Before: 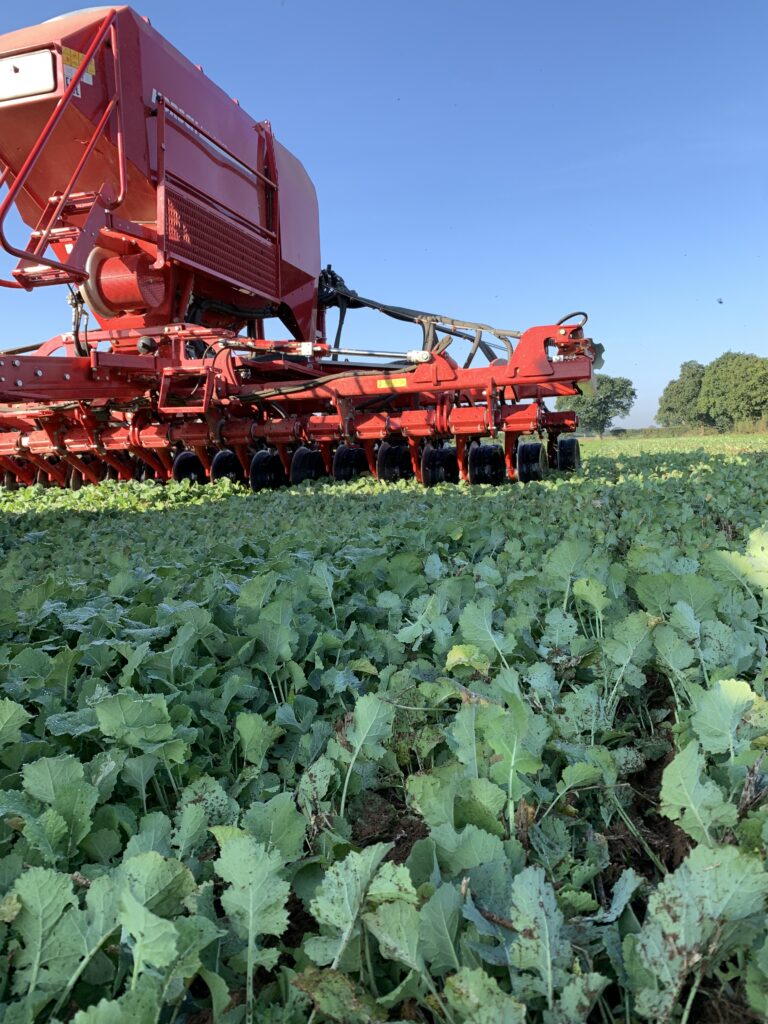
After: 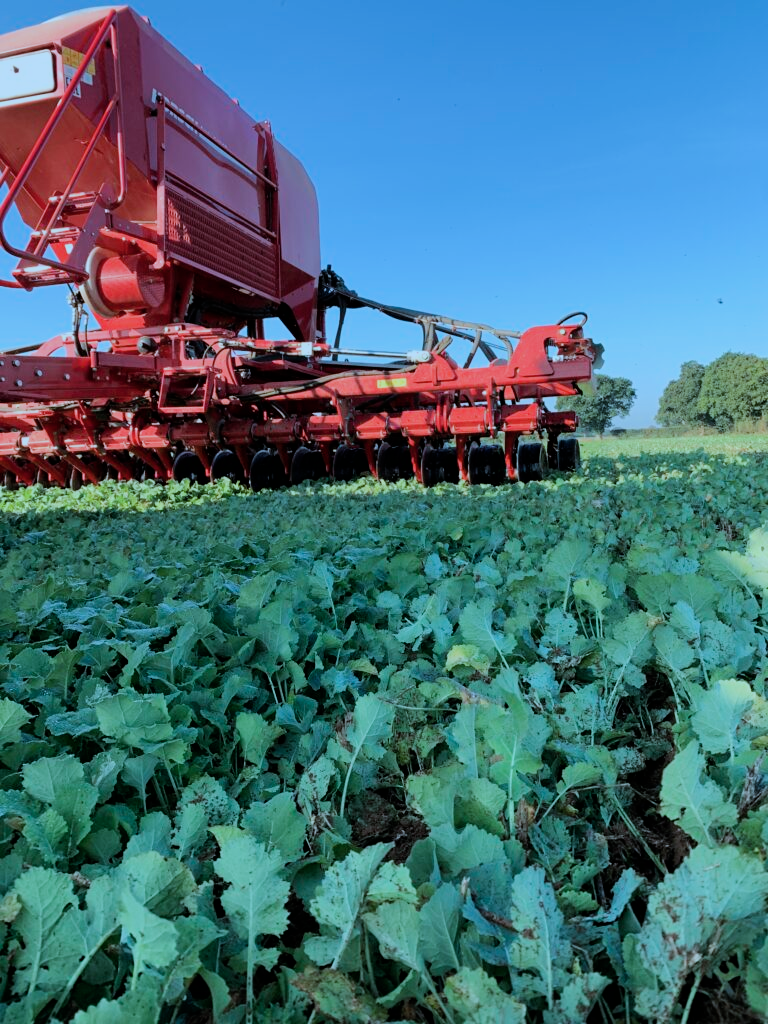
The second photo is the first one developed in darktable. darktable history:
color correction: highlights a* -9.55, highlights b* -21.35
filmic rgb: black relative exposure -7.65 EV, white relative exposure 4.56 EV, threshold 2.94 EV, hardness 3.61, contrast 1.061, enable highlight reconstruction true
